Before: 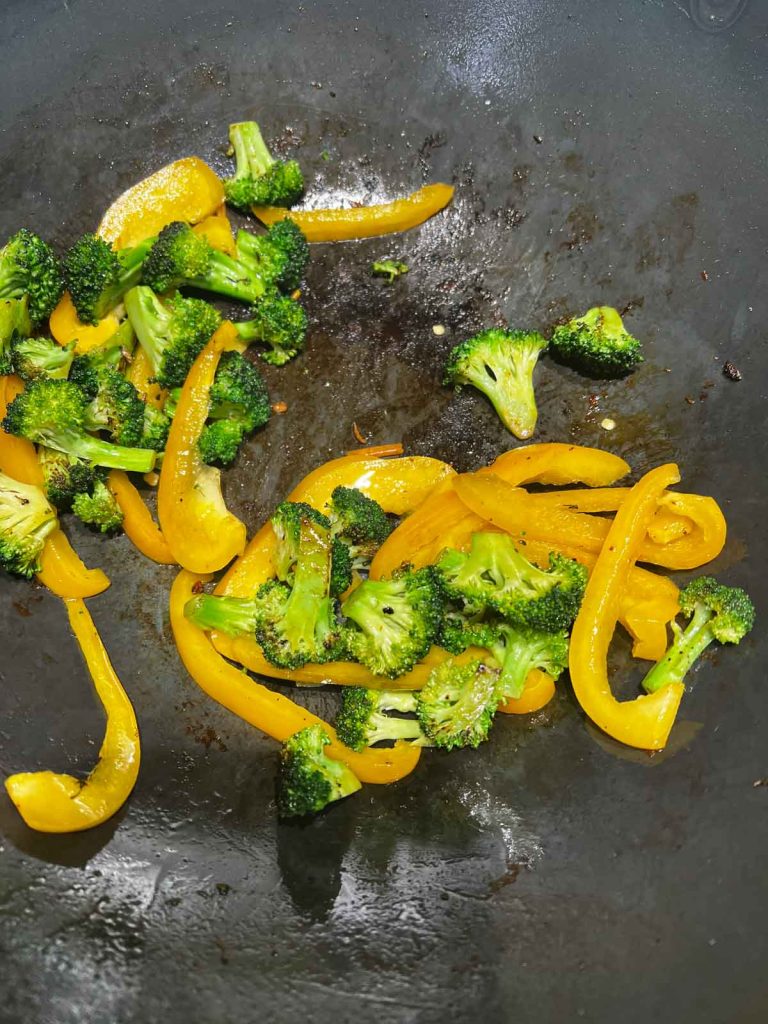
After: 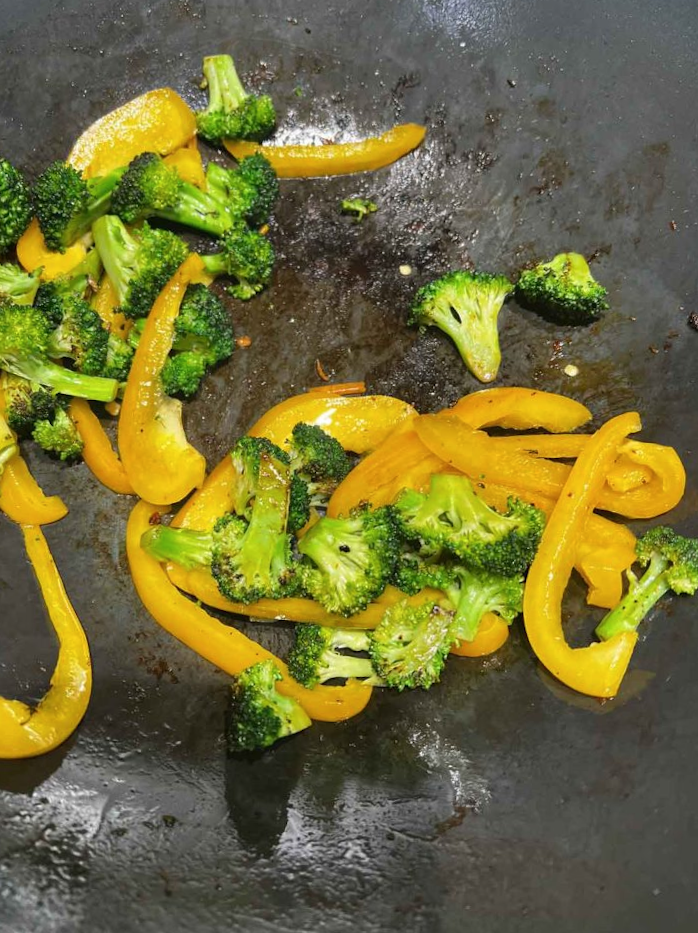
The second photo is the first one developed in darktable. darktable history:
crop and rotate: angle -2.1°, left 3.088%, top 3.953%, right 1.608%, bottom 0.456%
color correction: highlights b* -0.055, saturation 0.976
